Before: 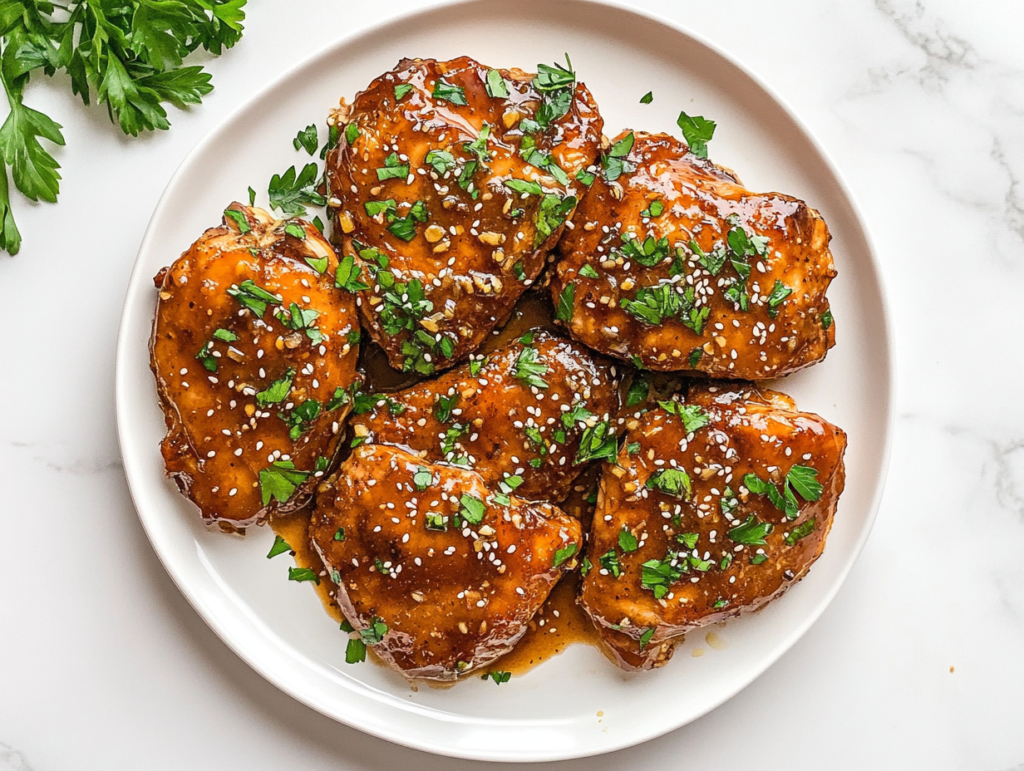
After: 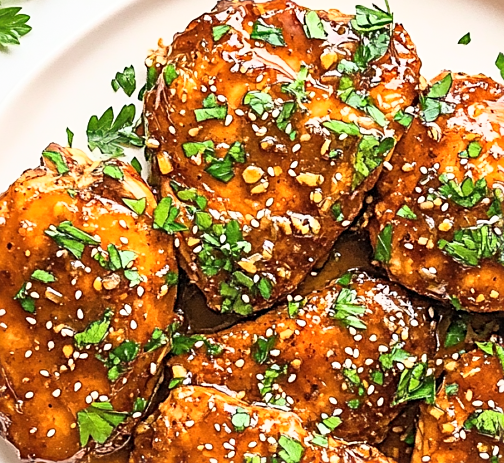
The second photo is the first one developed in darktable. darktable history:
sharpen: on, module defaults
crop: left 17.835%, top 7.675%, right 32.881%, bottom 32.213%
base curve: curves: ch0 [(0, 0) (0.557, 0.834) (1, 1)]
